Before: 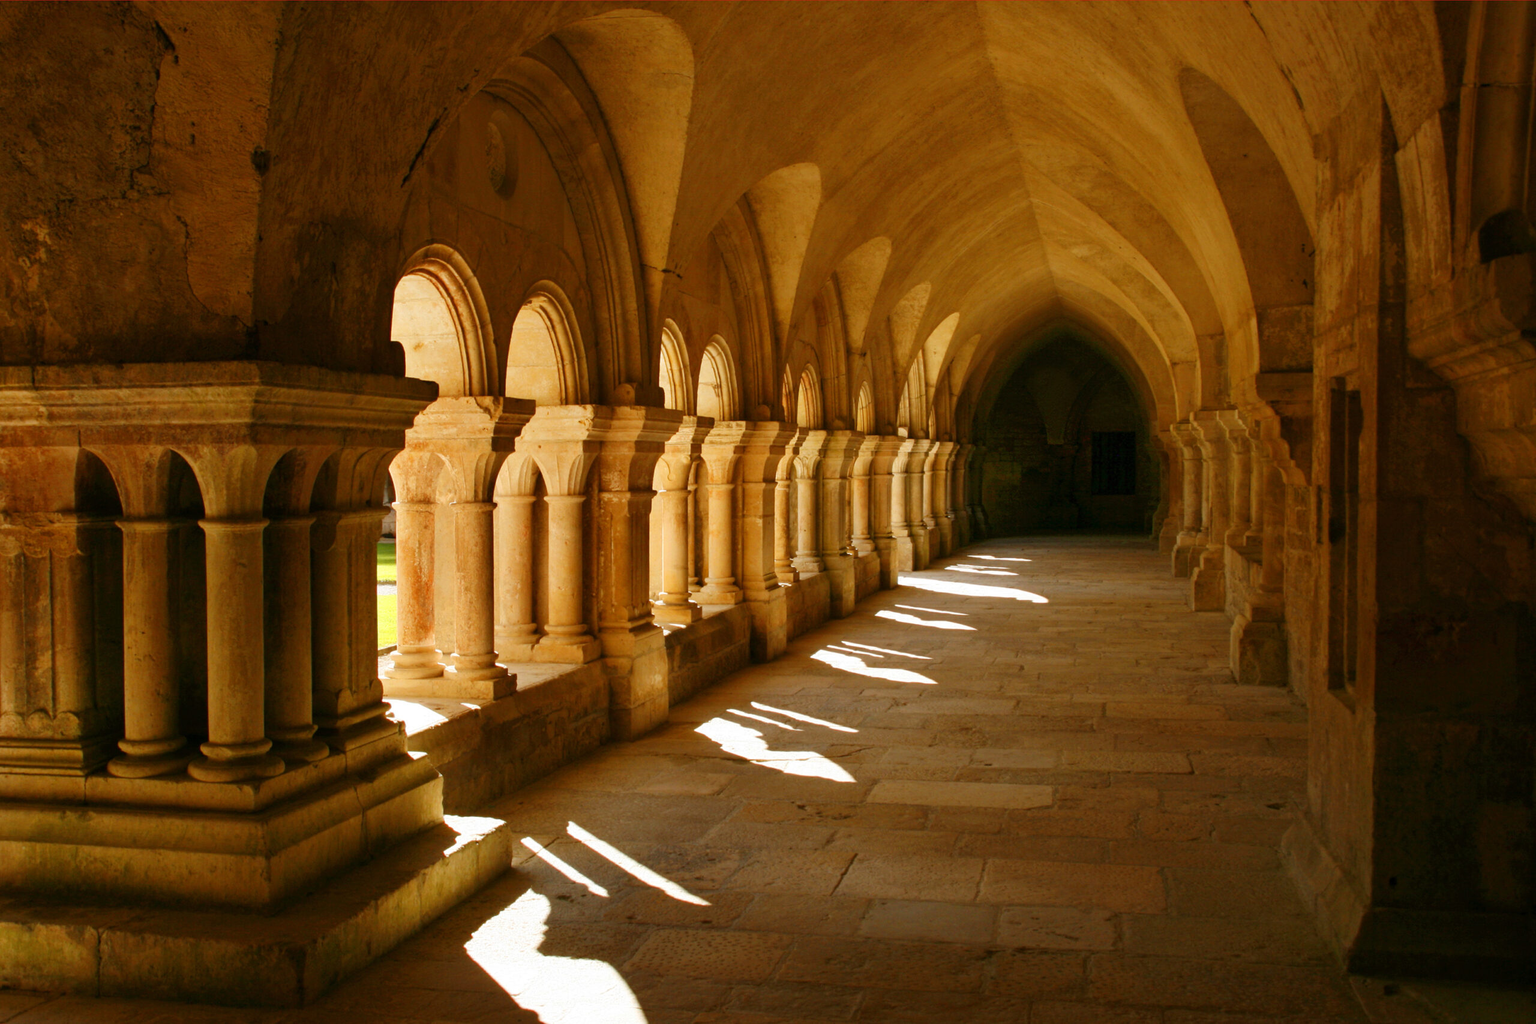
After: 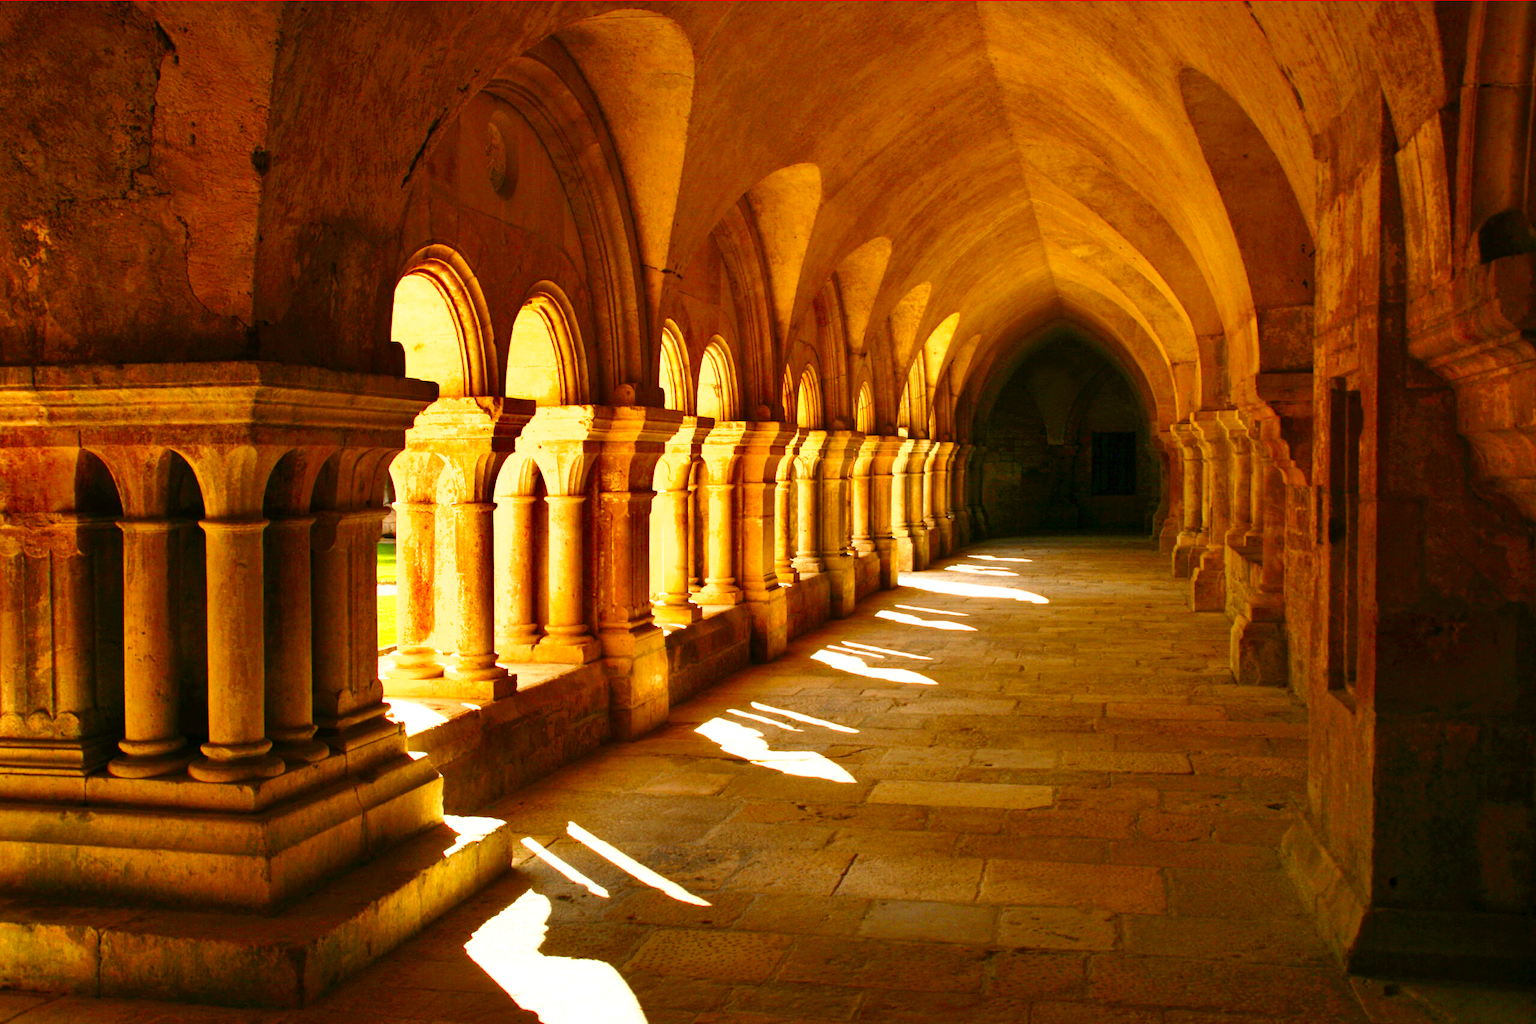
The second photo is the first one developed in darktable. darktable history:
contrast brightness saturation: contrast 0.16, saturation 0.32
shadows and highlights: radius 108.52, shadows 40.68, highlights -72.88, low approximation 0.01, soften with gaussian
levels: levels [0, 0.394, 0.787]
